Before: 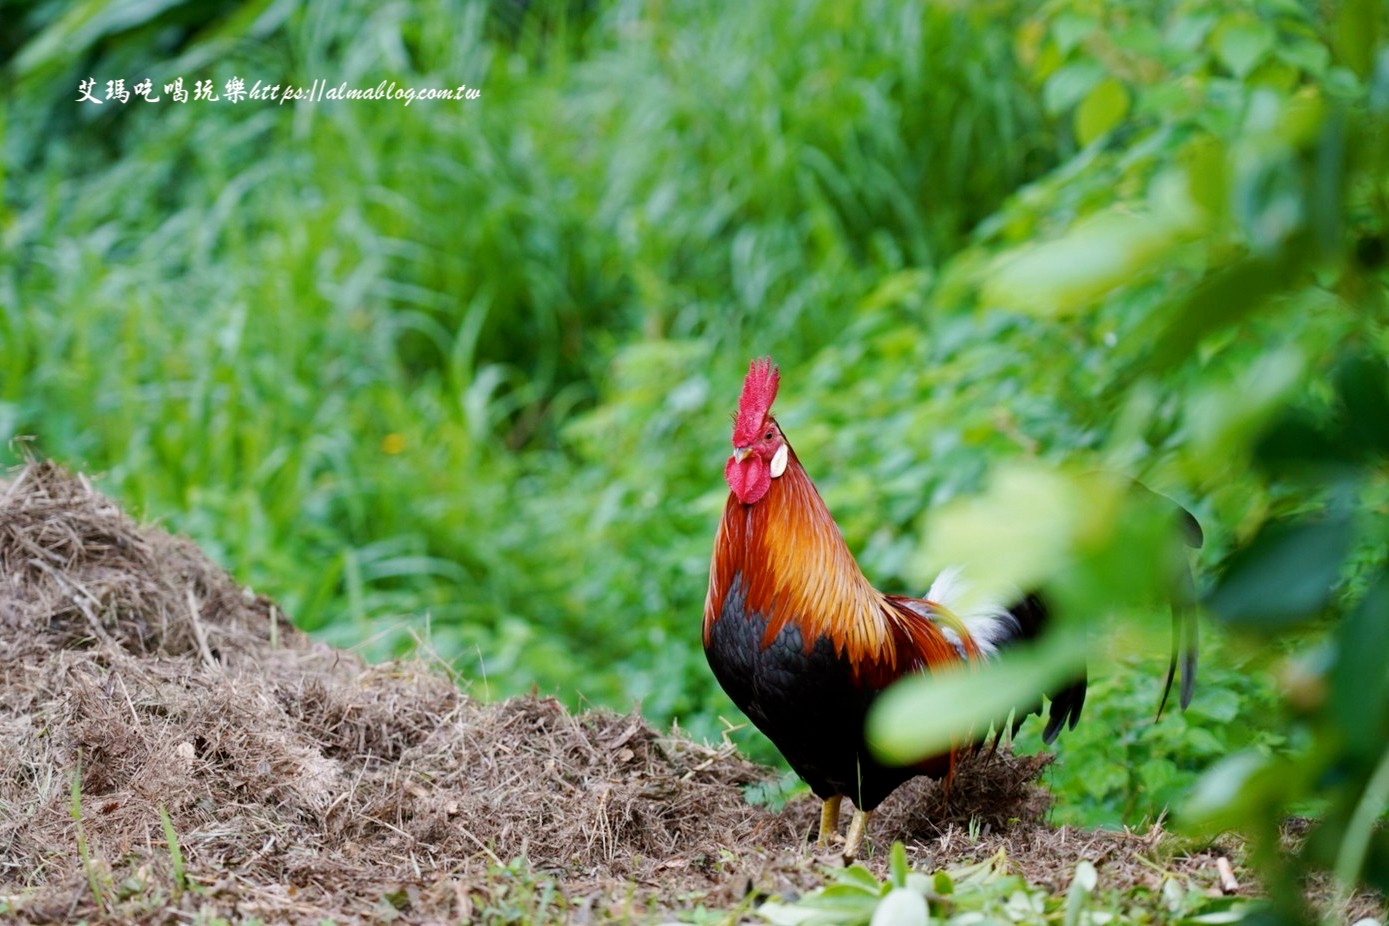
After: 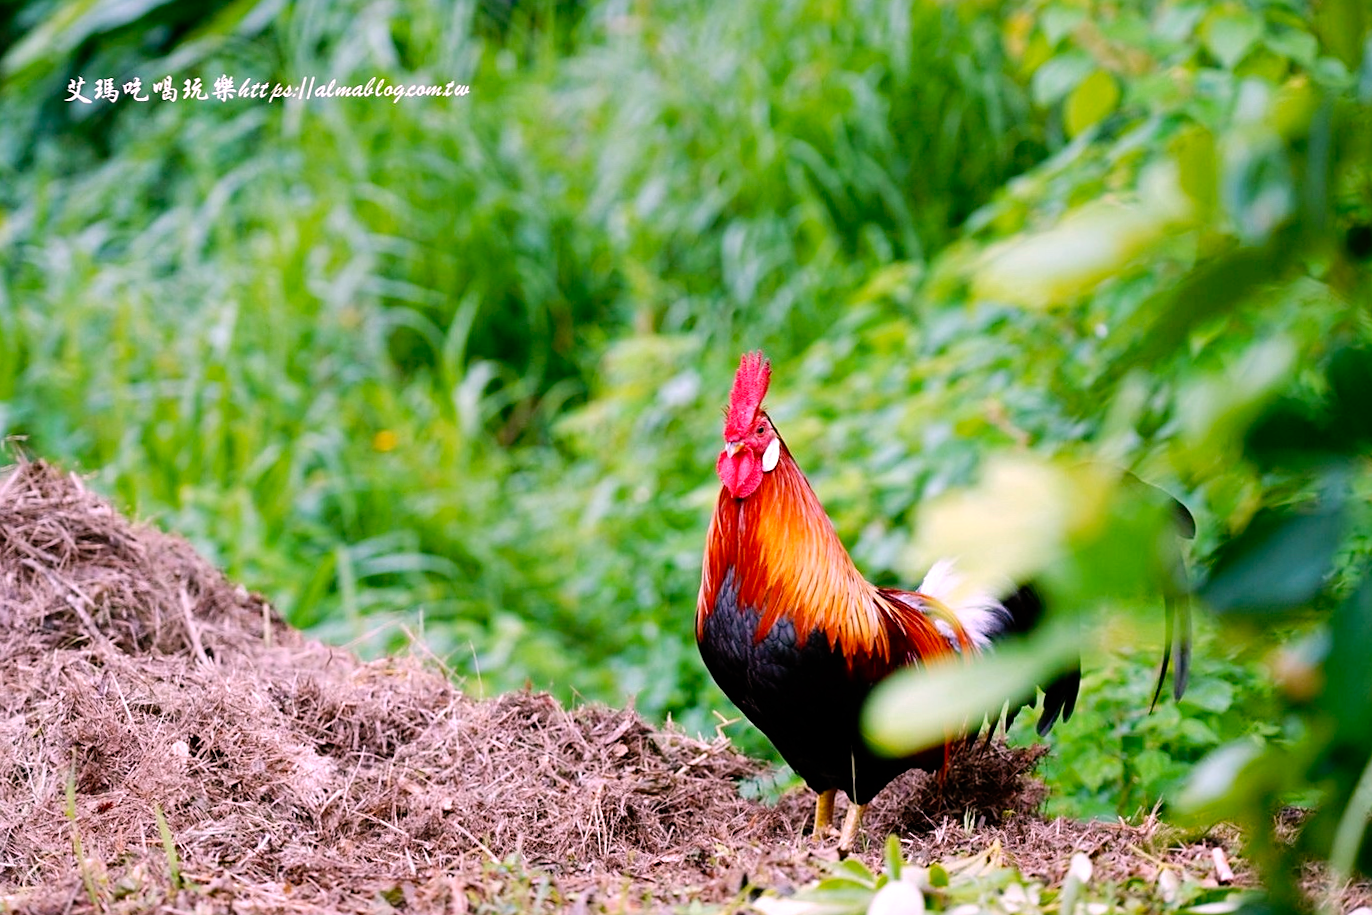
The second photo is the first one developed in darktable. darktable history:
vibrance: vibrance 0%
rotate and perspective: rotation -0.45°, automatic cropping original format, crop left 0.008, crop right 0.992, crop top 0.012, crop bottom 0.988
exposure: exposure 0.2 EV, compensate highlight preservation false
sharpen: radius 1.458, amount 0.398, threshold 1.271
tone curve: curves: ch0 [(0, 0) (0.003, 0.003) (0.011, 0.003) (0.025, 0.007) (0.044, 0.014) (0.069, 0.02) (0.1, 0.03) (0.136, 0.054) (0.177, 0.099) (0.224, 0.156) (0.277, 0.227) (0.335, 0.302) (0.399, 0.375) (0.468, 0.456) (0.543, 0.54) (0.623, 0.625) (0.709, 0.717) (0.801, 0.807) (0.898, 0.895) (1, 1)], preserve colors none
white balance: red 1.188, blue 1.11
